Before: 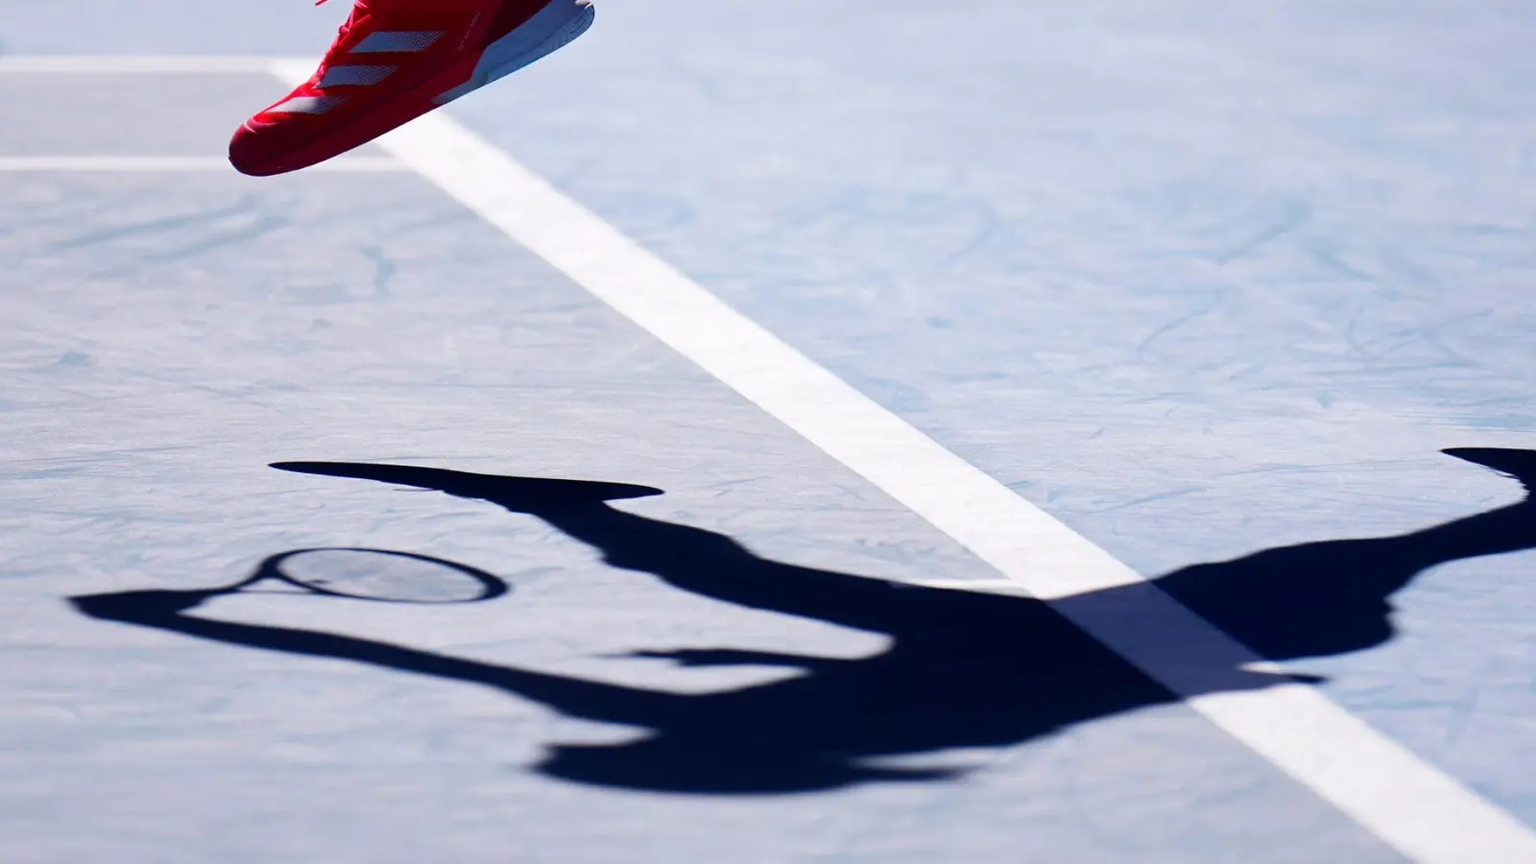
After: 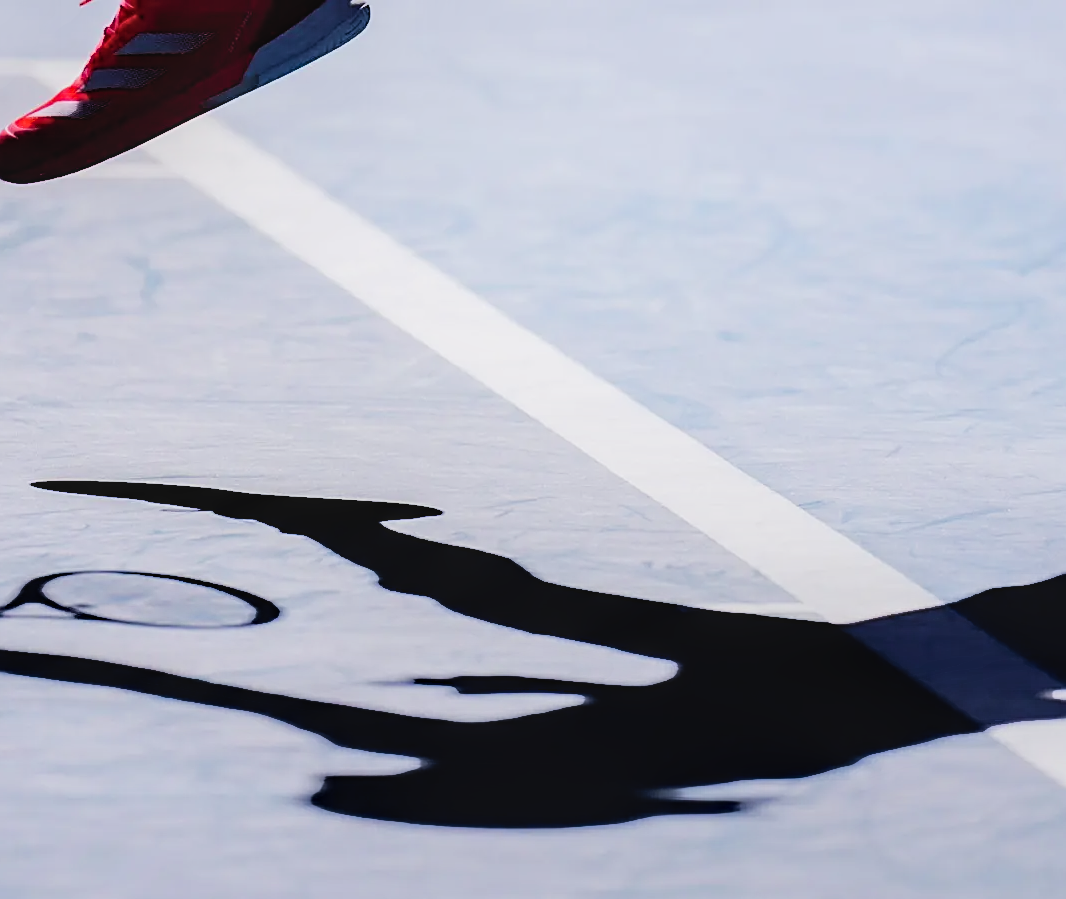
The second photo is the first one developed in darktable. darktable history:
sharpen: on, module defaults
filmic rgb: black relative exposure -5.09 EV, white relative exposure 3.97 EV, hardness 2.9, contrast 1.297, highlights saturation mix -30.02%
contrast equalizer: octaves 7, y [[0.6 ×6], [0.55 ×6], [0 ×6], [0 ×6], [0 ×6]], mix -0.98
crop and rotate: left 15.58%, right 17.751%
local contrast: detail 130%
levels: mode automatic
haze removal: compatibility mode true, adaptive false
